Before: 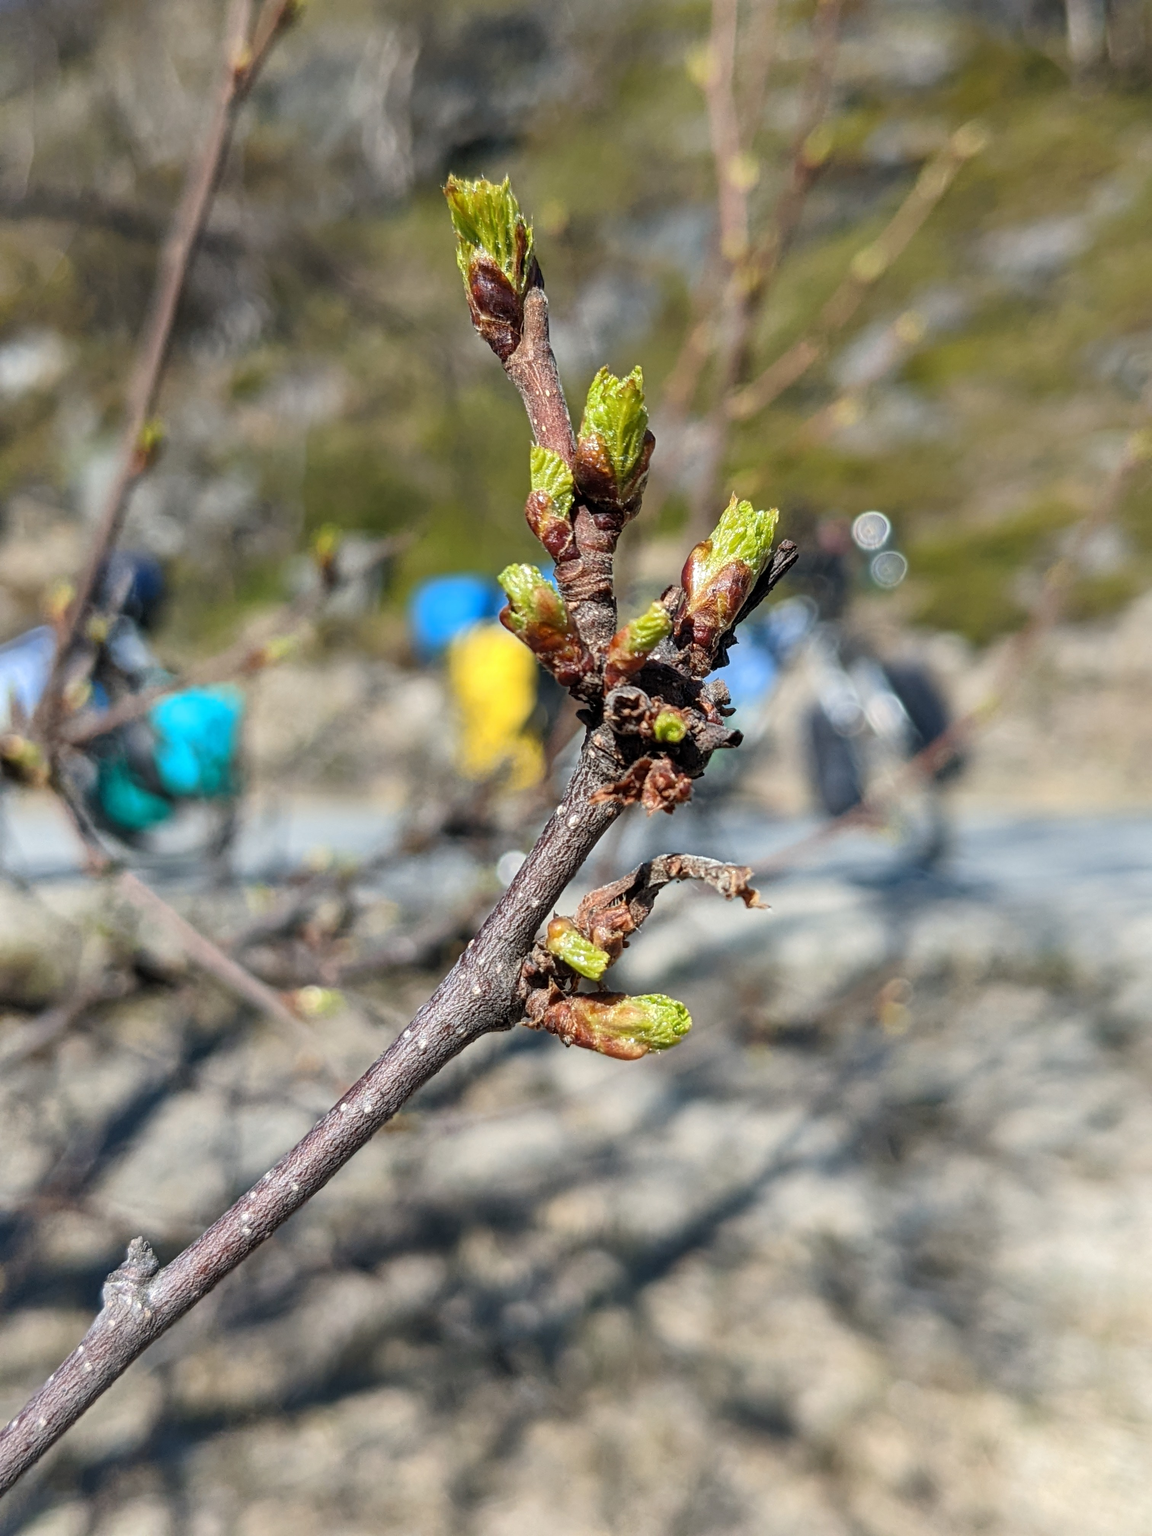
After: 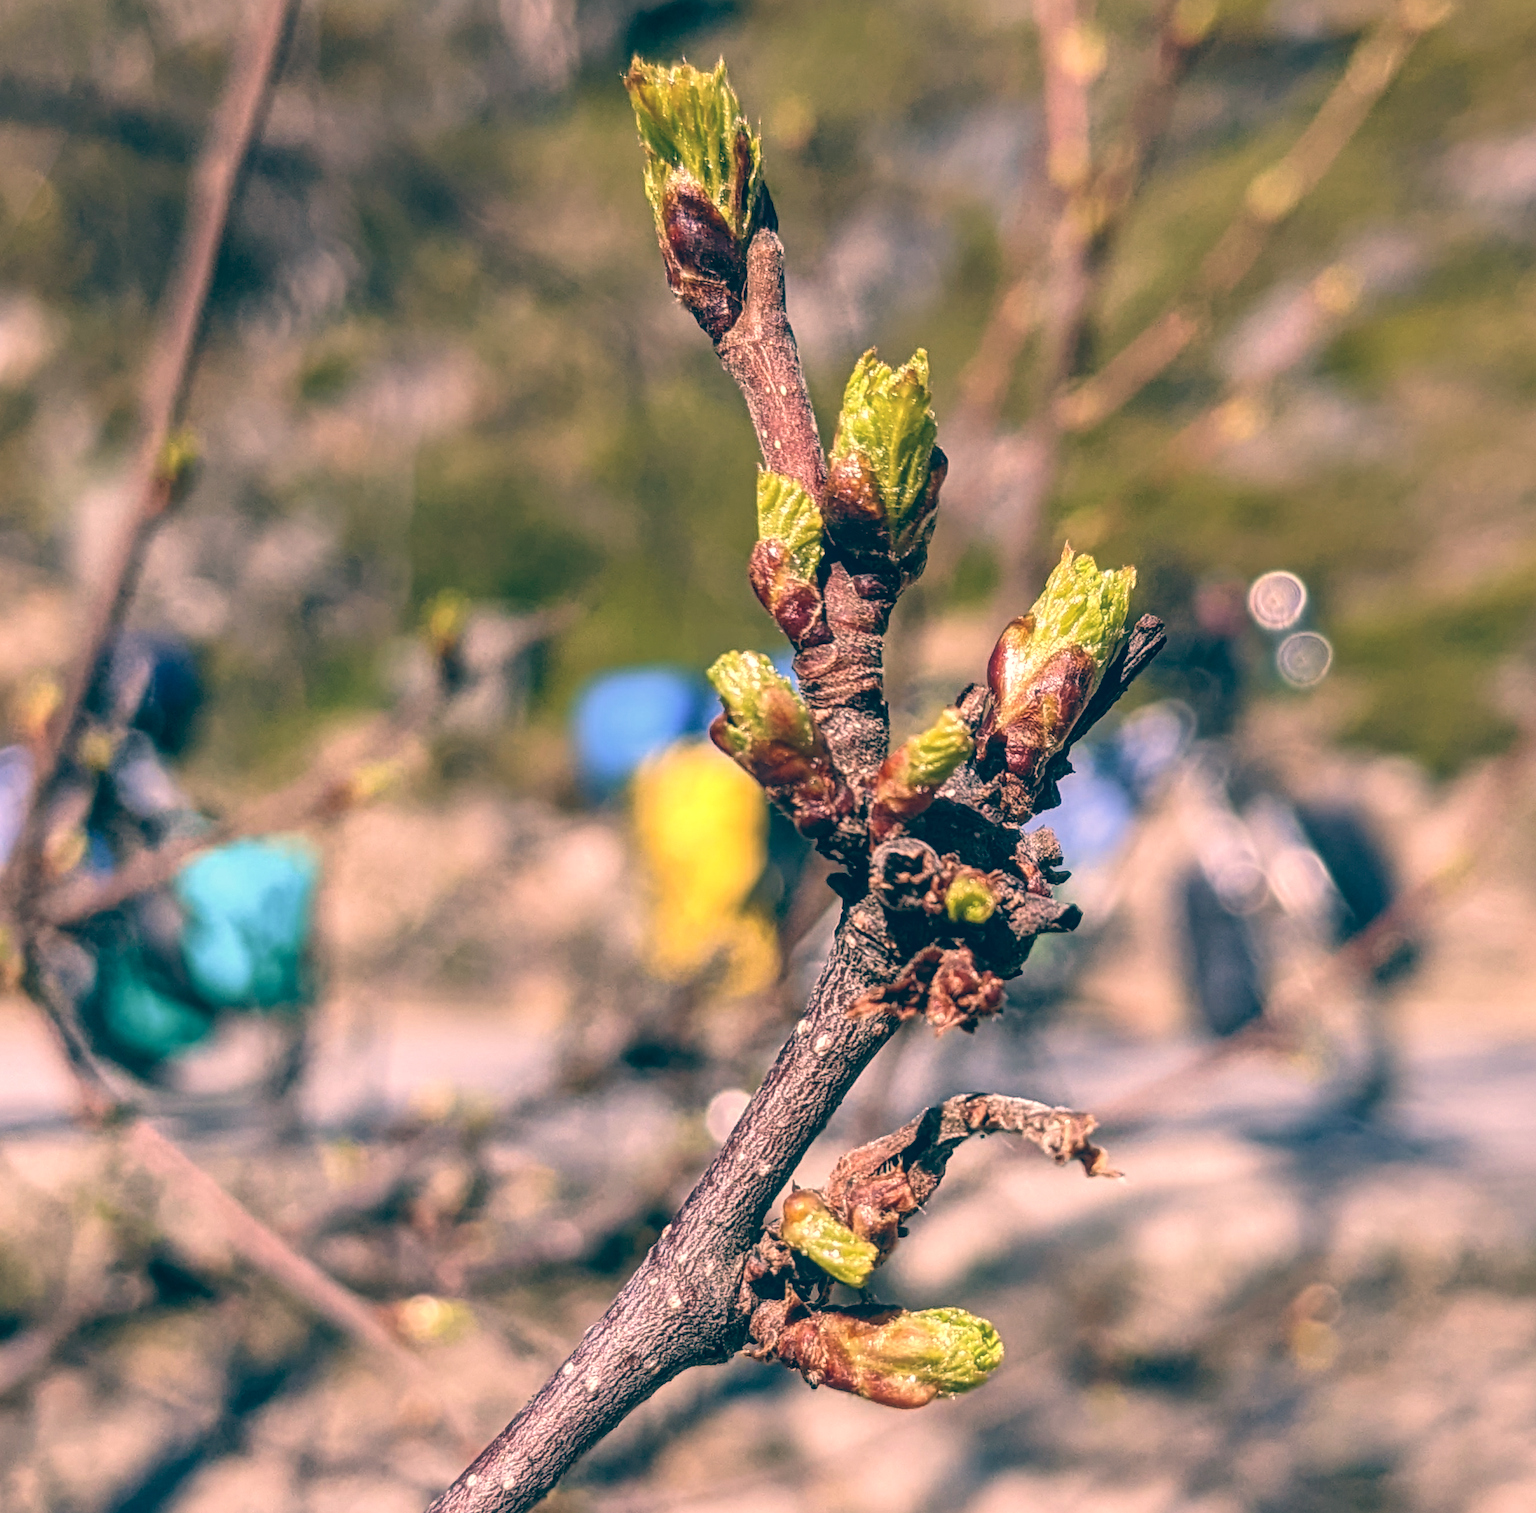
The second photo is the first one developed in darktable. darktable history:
color balance: lift [1.006, 0.985, 1.002, 1.015], gamma [1, 0.953, 1.008, 1.047], gain [1.076, 1.13, 1.004, 0.87]
crop: left 3.015%, top 8.969%, right 9.647%, bottom 26.457%
color correction: highlights a* 14.52, highlights b* 4.84
local contrast: on, module defaults
velvia: strength 17%
